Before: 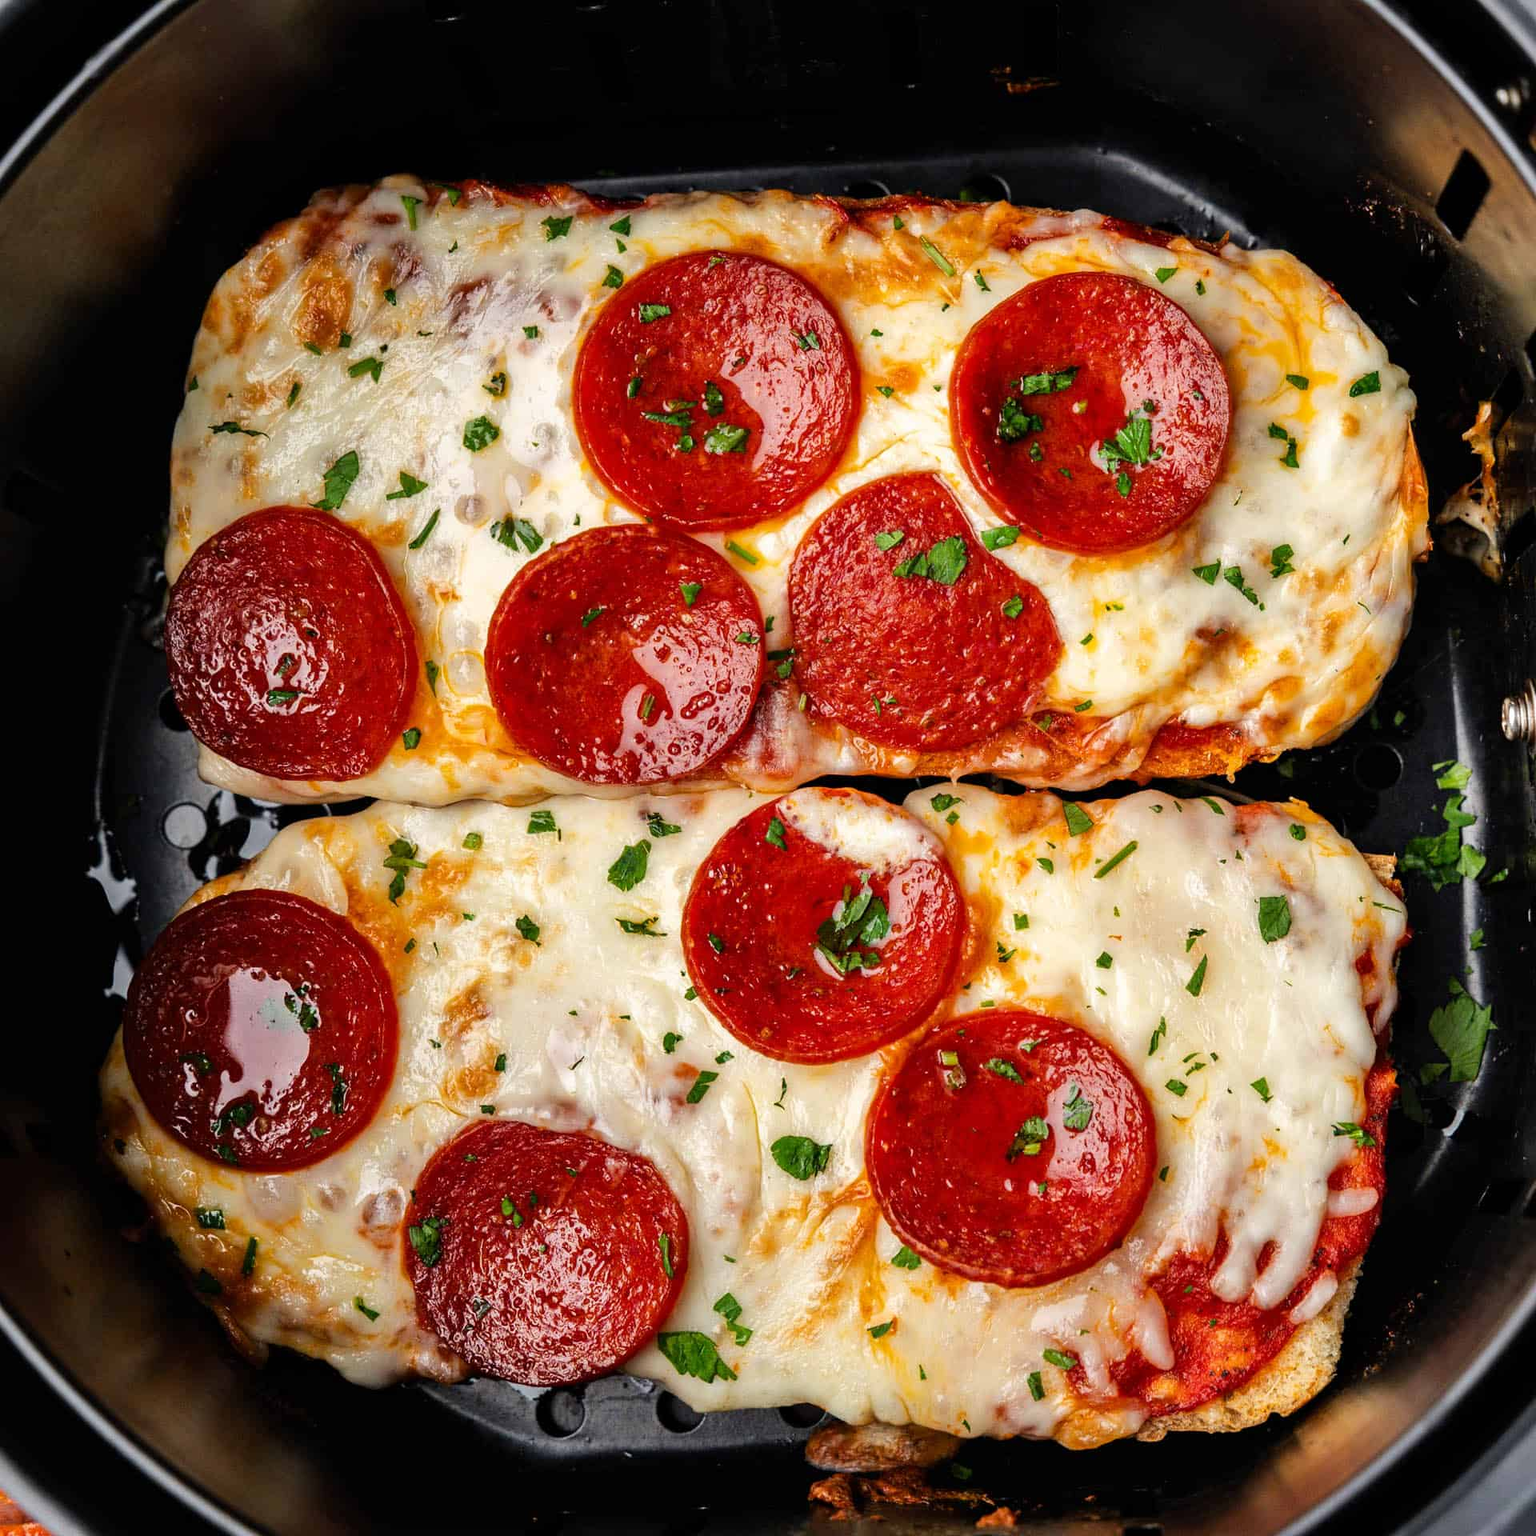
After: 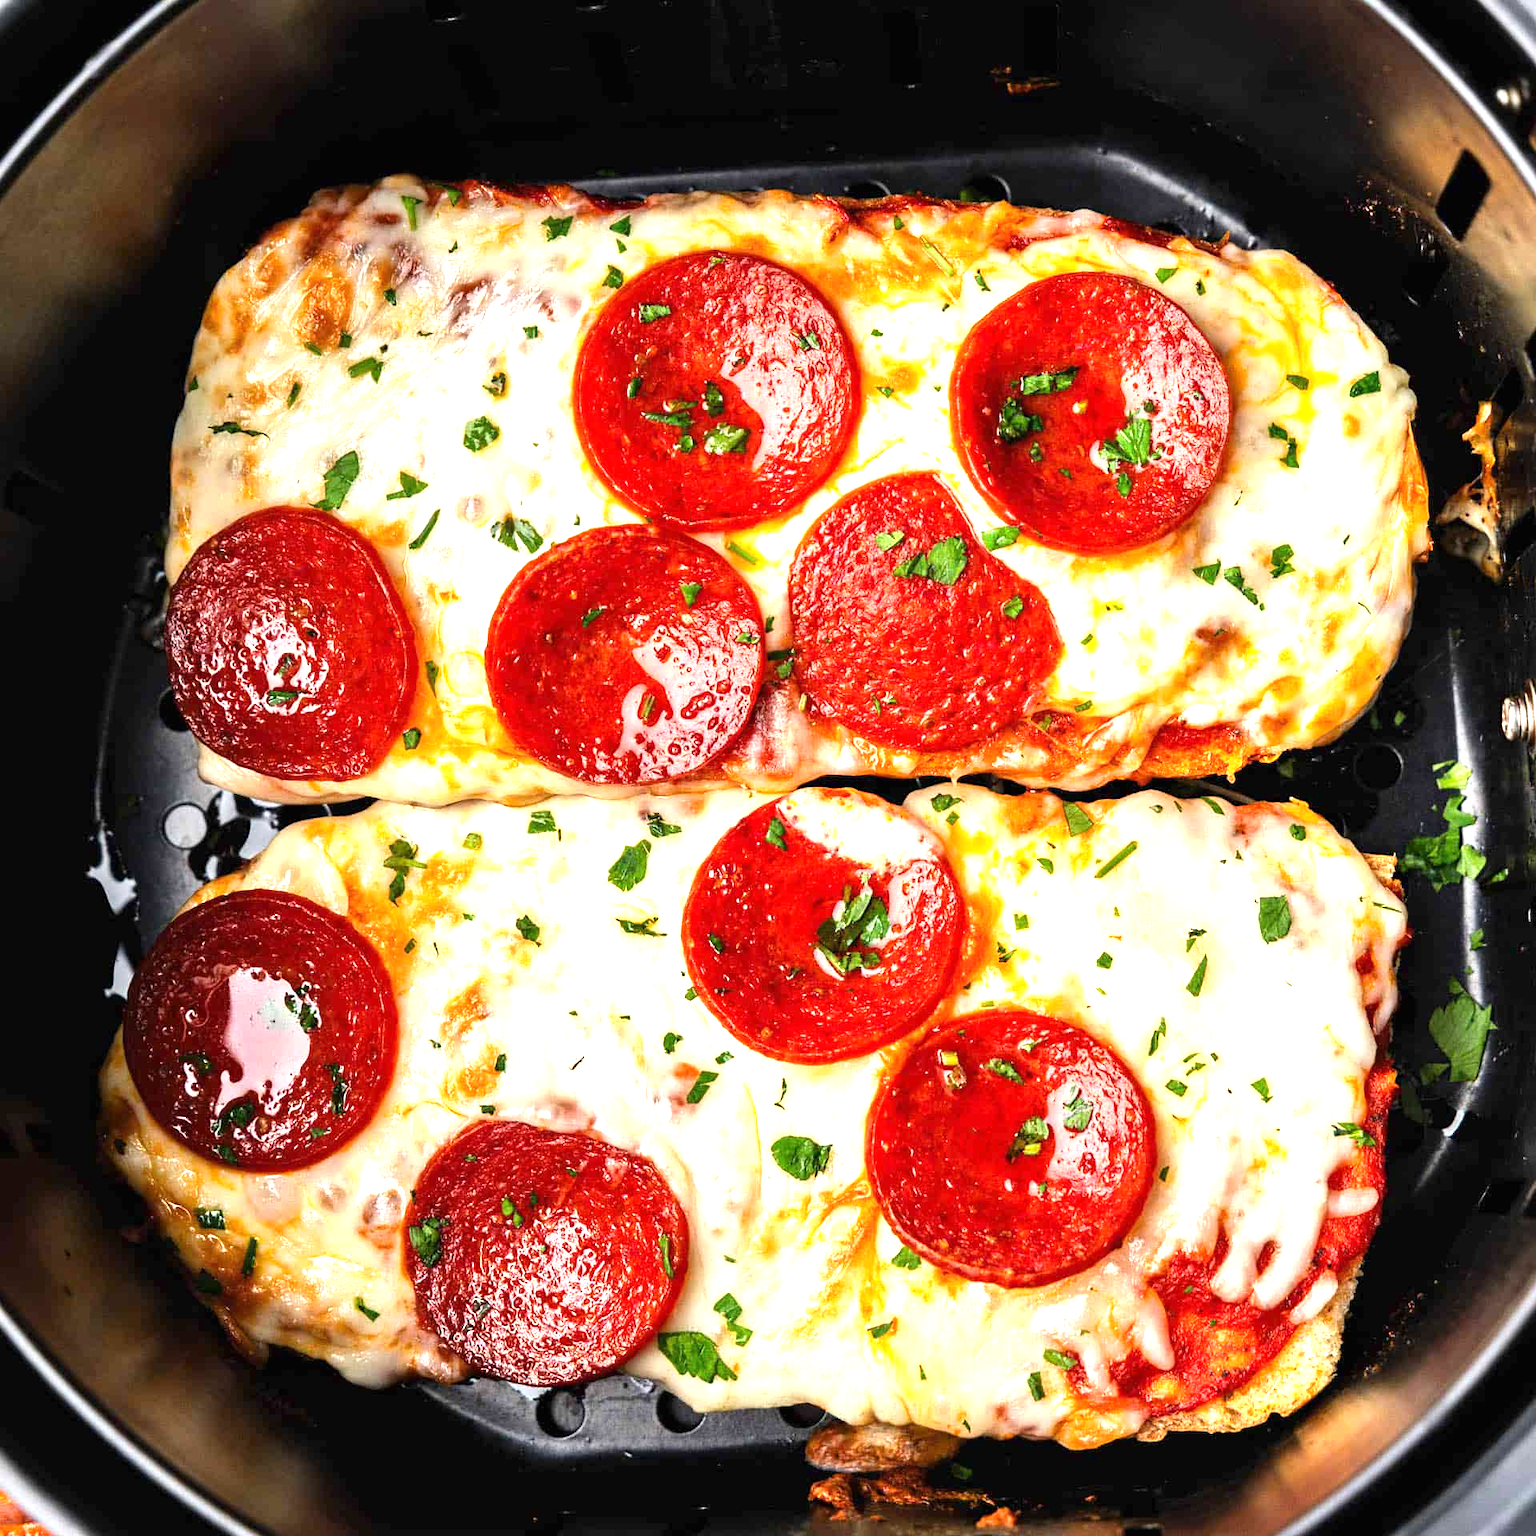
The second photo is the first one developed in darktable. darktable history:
exposure: black level correction 0, exposure 1.193 EV, compensate highlight preservation false
